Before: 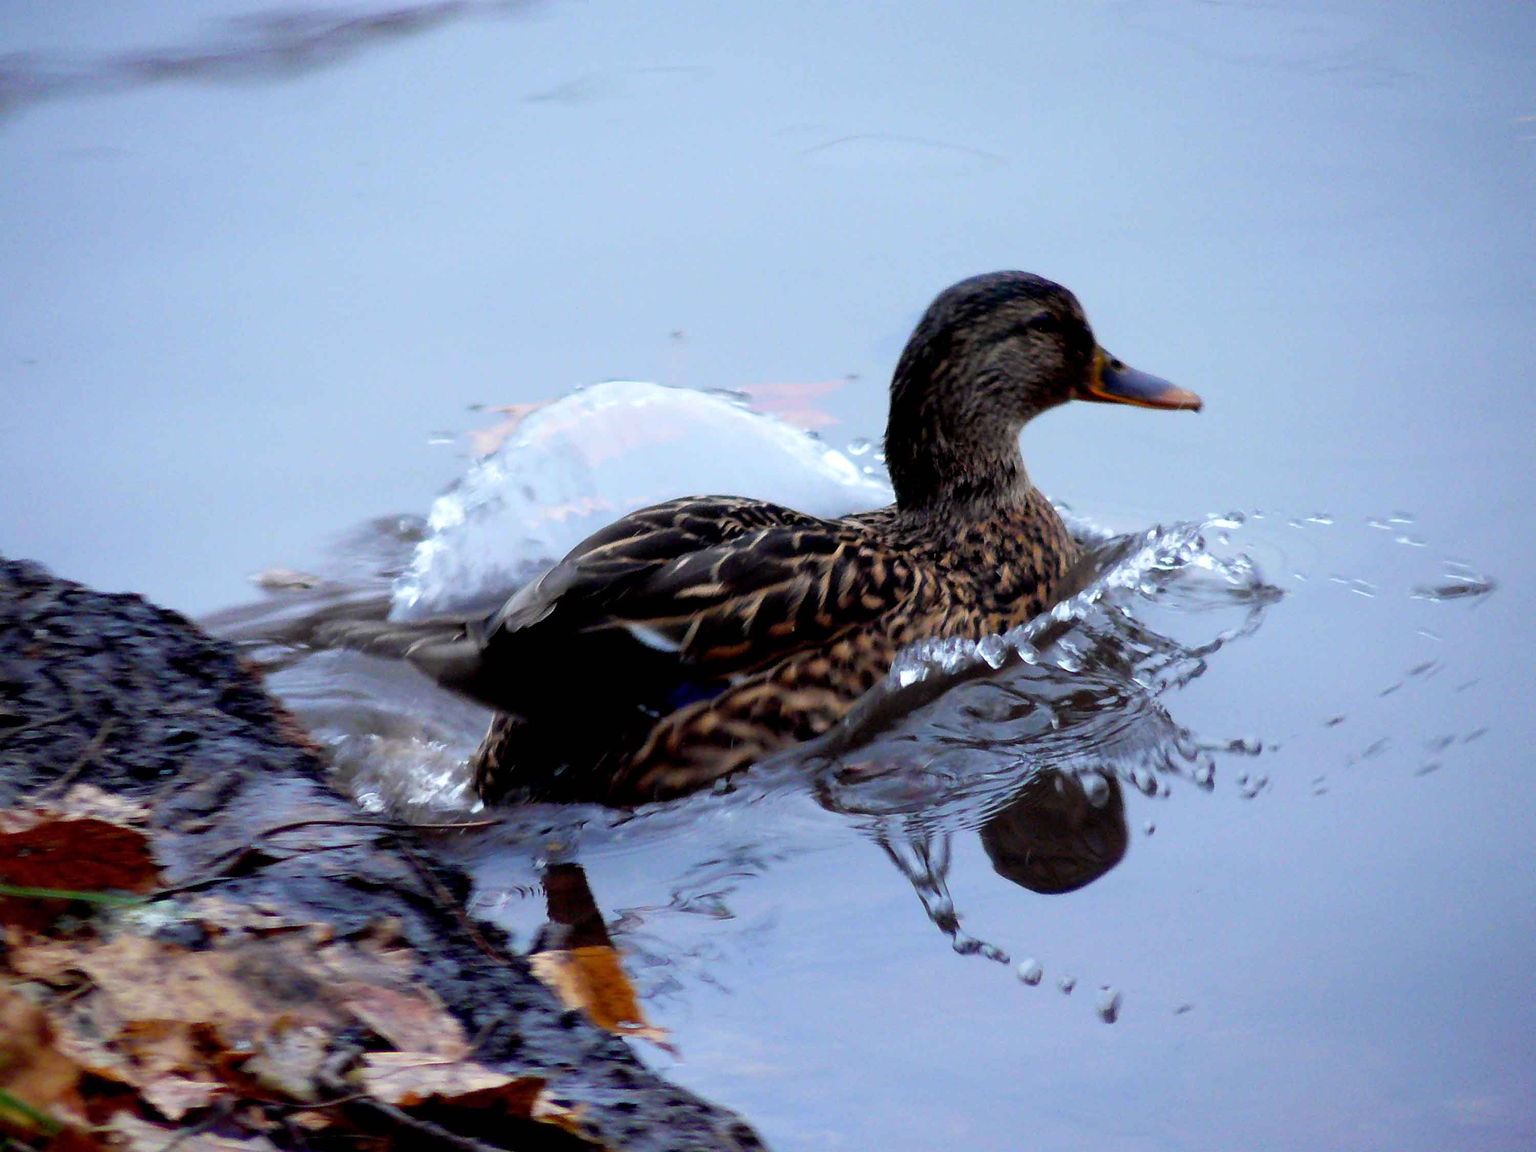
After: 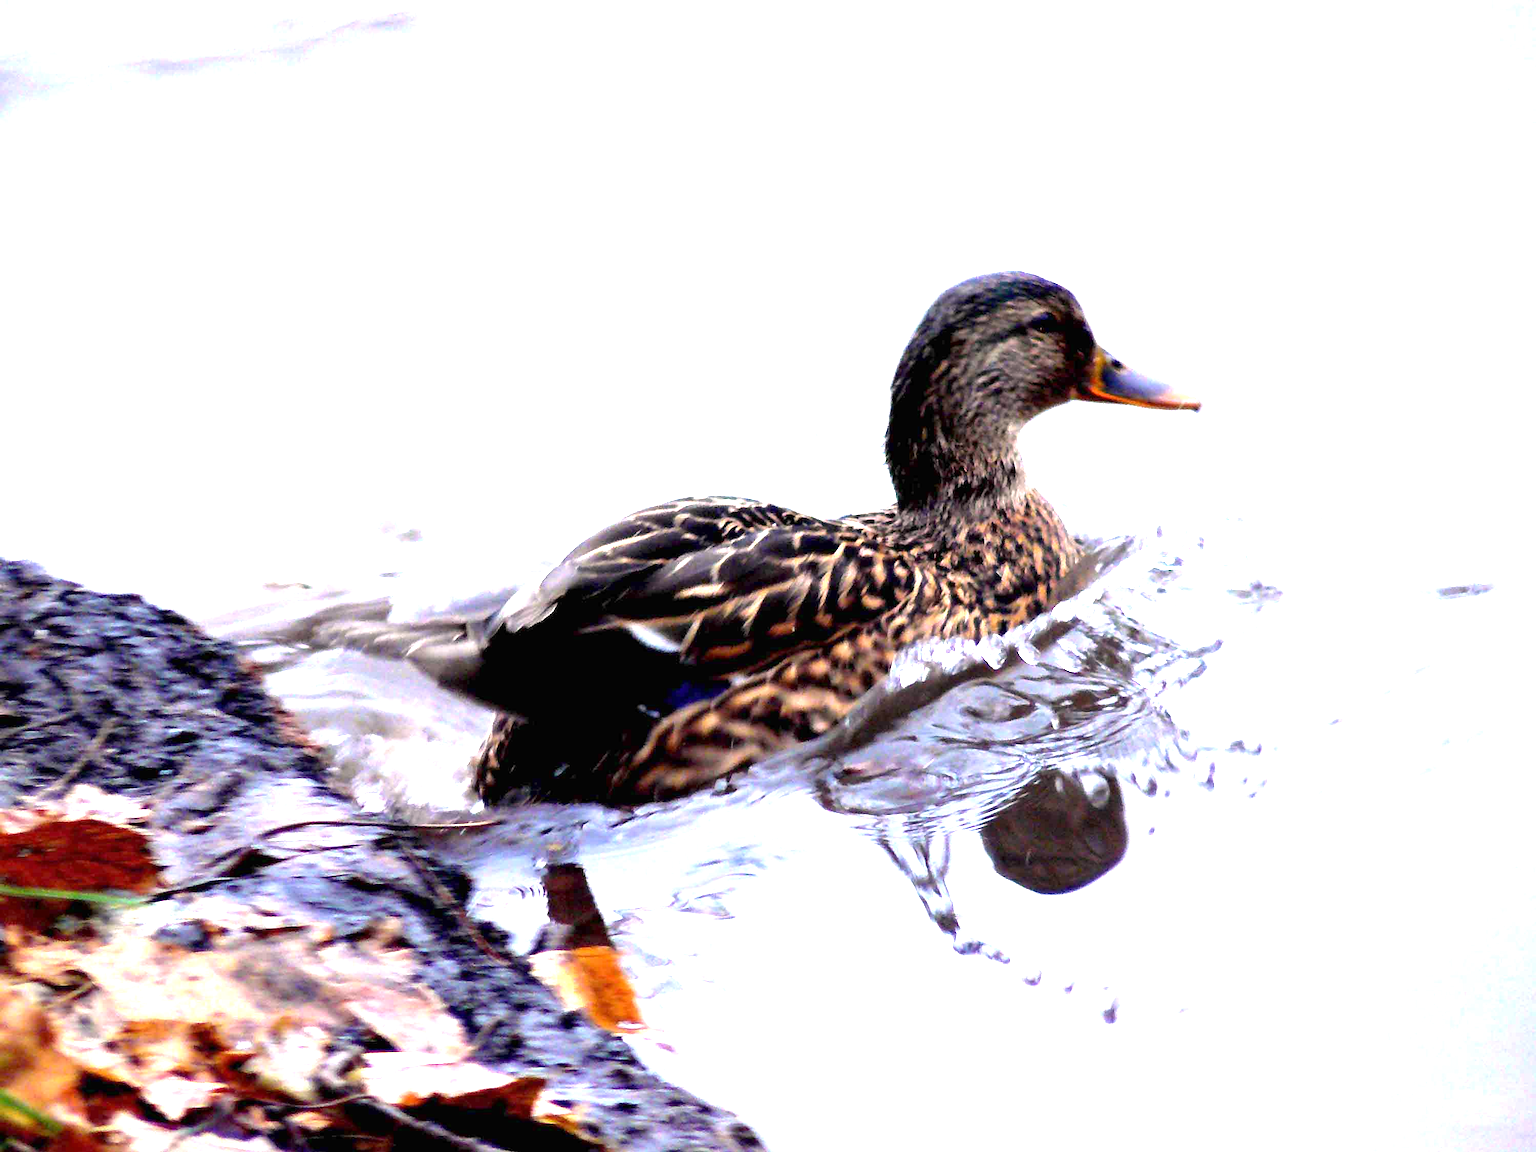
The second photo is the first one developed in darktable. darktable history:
contrast brightness saturation: contrast 0.011, saturation -0.049
exposure: exposure 2.048 EV, compensate exposure bias true, compensate highlight preservation false
color correction: highlights a* 5.79, highlights b* 4.79
tone equalizer: on, module defaults
